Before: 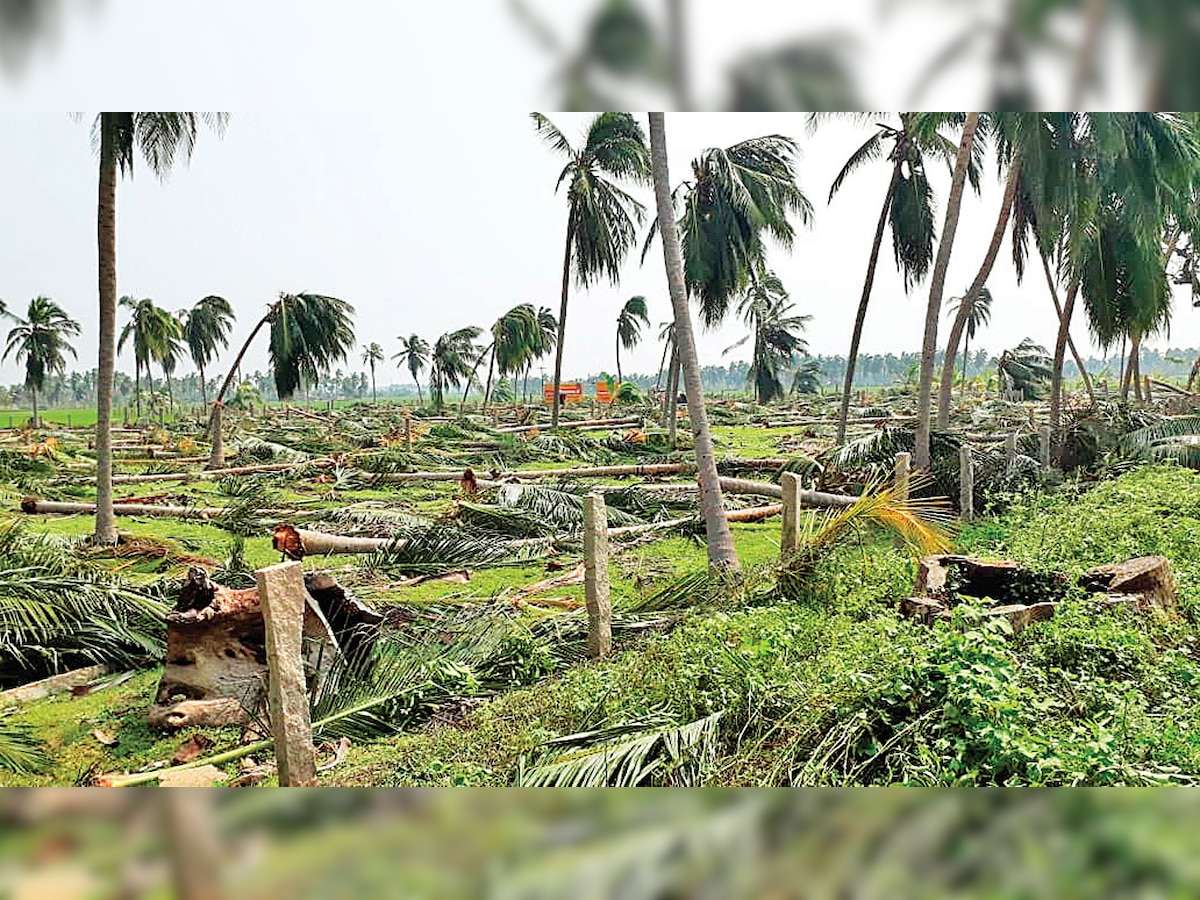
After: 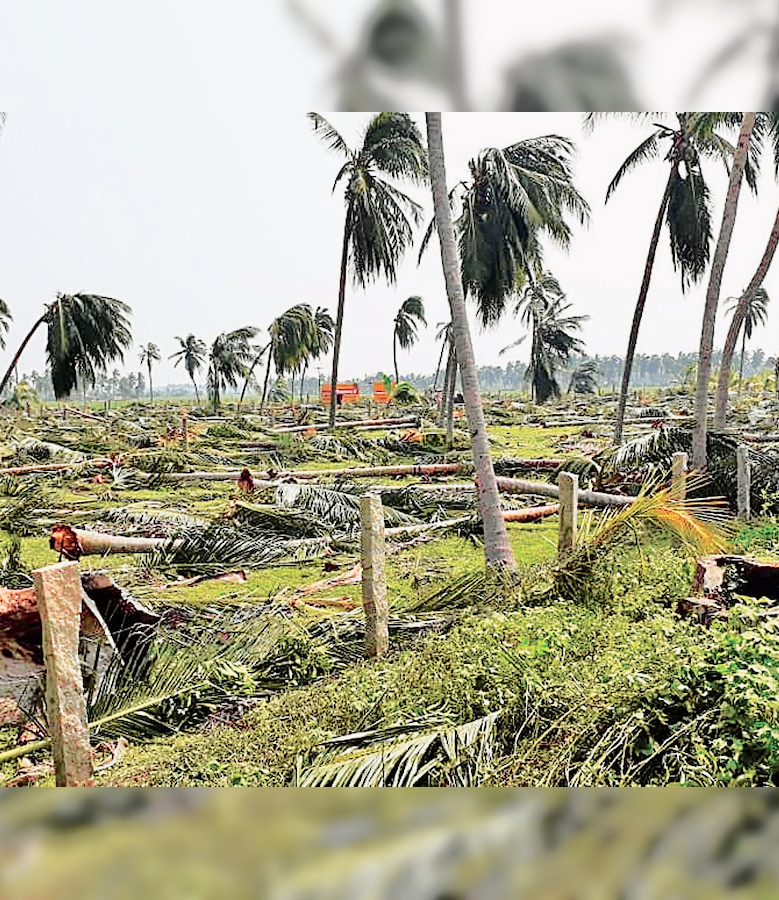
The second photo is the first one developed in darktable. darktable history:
tone curve: curves: ch0 [(0, 0) (0.104, 0.061) (0.239, 0.201) (0.327, 0.317) (0.401, 0.443) (0.489, 0.566) (0.65, 0.68) (0.832, 0.858) (1, 0.977)]; ch1 [(0, 0) (0.161, 0.092) (0.35, 0.33) (0.379, 0.401) (0.447, 0.476) (0.495, 0.499) (0.515, 0.518) (0.534, 0.557) (0.602, 0.625) (0.712, 0.706) (1, 1)]; ch2 [(0, 0) (0.359, 0.372) (0.437, 0.437) (0.502, 0.501) (0.55, 0.534) (0.592, 0.601) (0.647, 0.64) (1, 1)], color space Lab, independent channels, preserve colors none
crop and rotate: left 18.656%, right 16.377%
